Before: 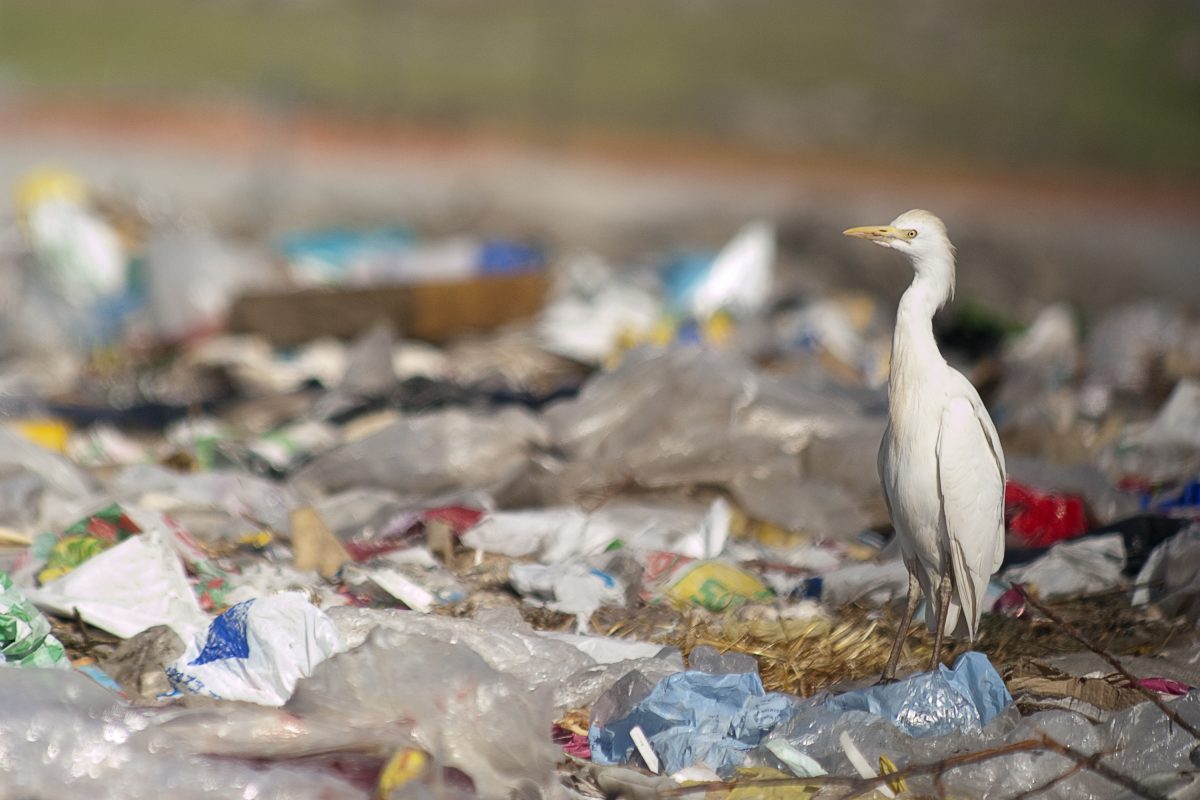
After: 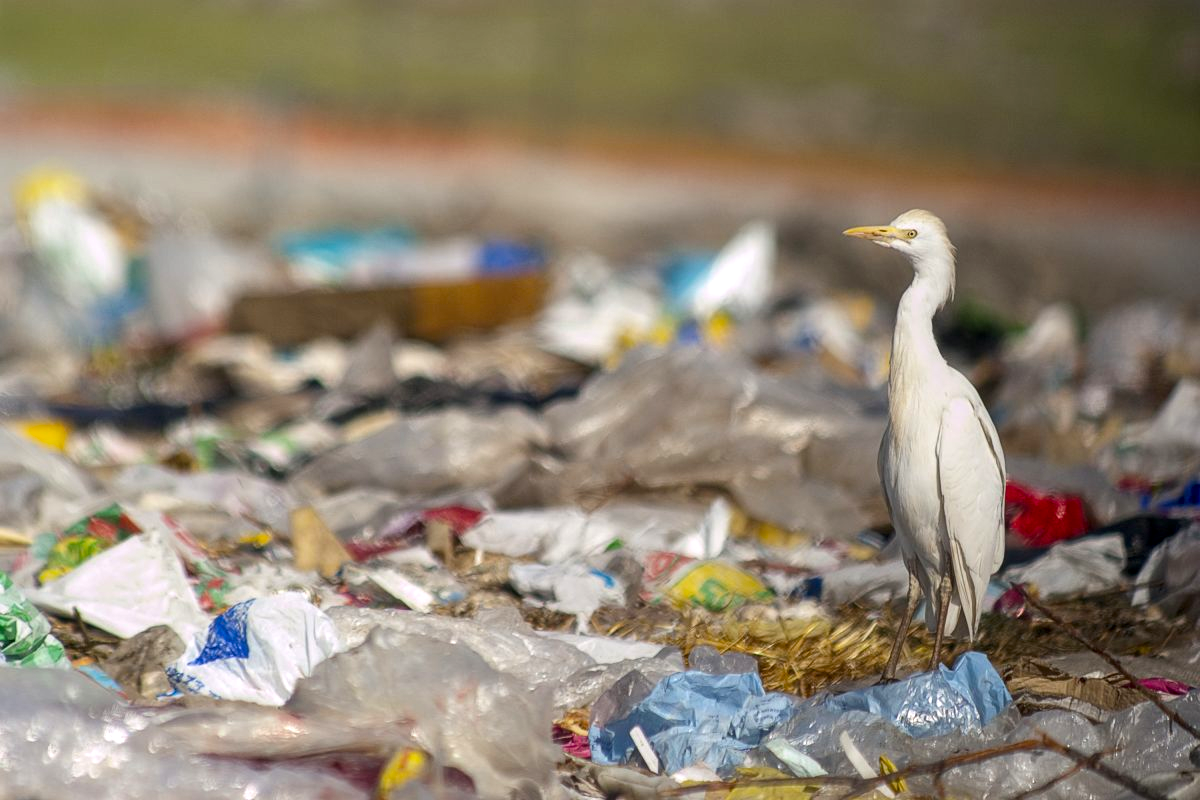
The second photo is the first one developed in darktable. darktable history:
local contrast: on, module defaults
color balance rgb: perceptual saturation grading › global saturation 30%, global vibrance 10%
